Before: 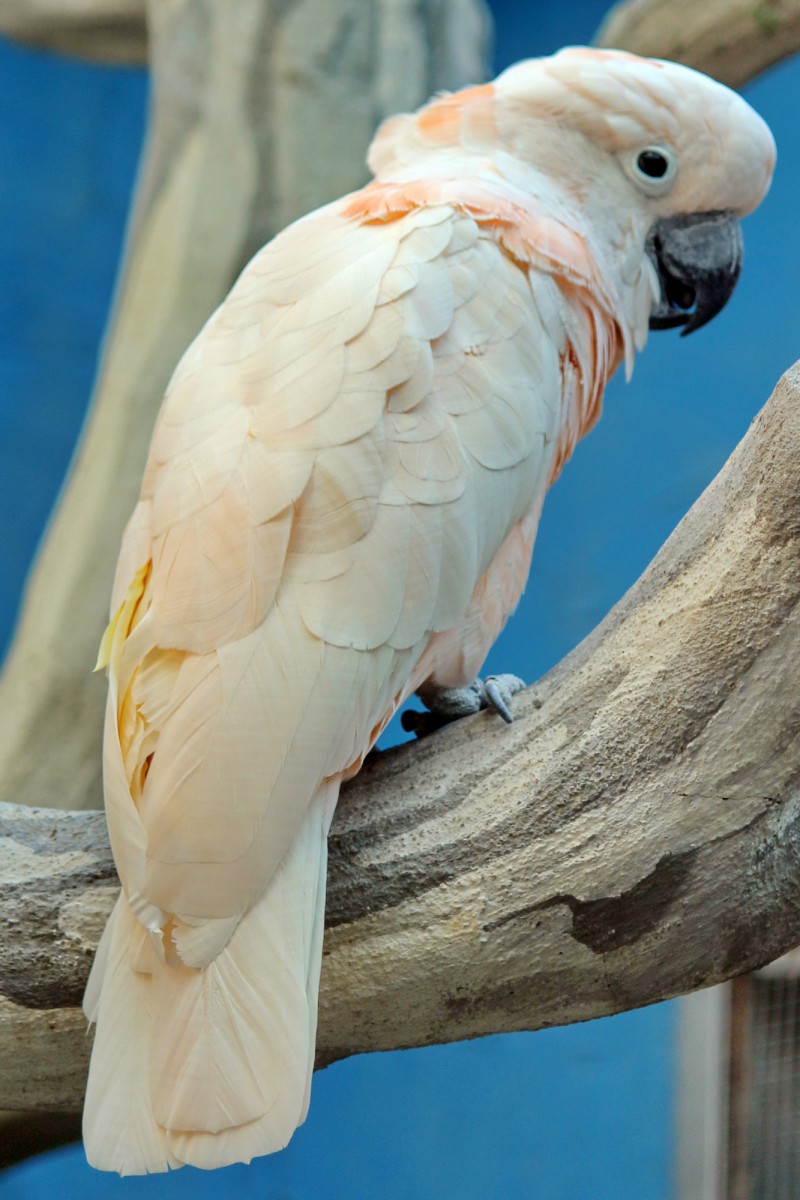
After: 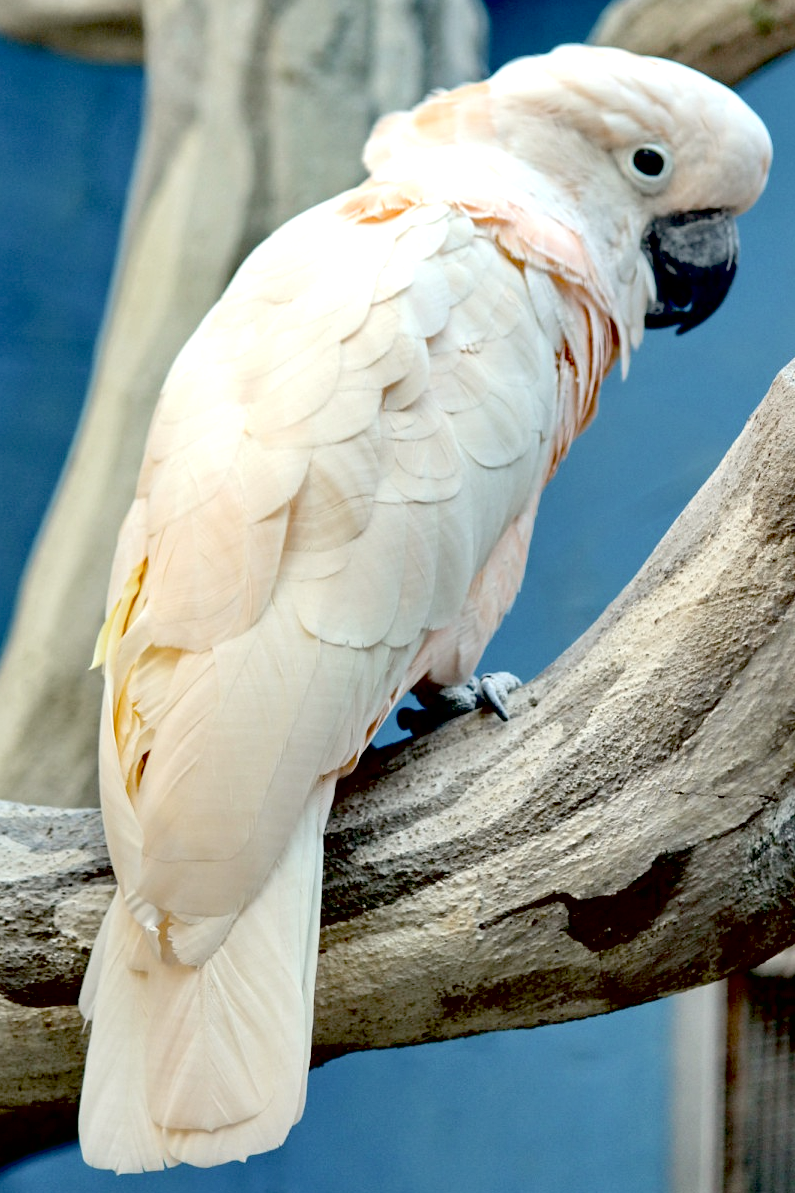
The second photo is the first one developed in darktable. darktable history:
crop and rotate: left 0.506%, top 0.226%, bottom 0.312%
contrast brightness saturation: contrast 0.099, saturation -0.36
exposure: black level correction 0.041, exposure 0.498 EV, compensate highlight preservation false
